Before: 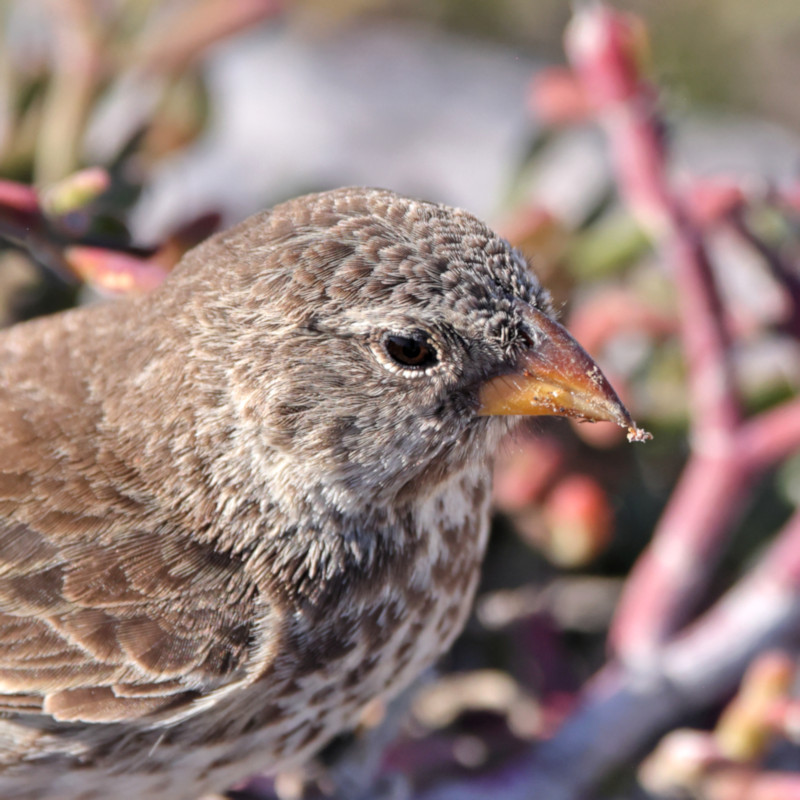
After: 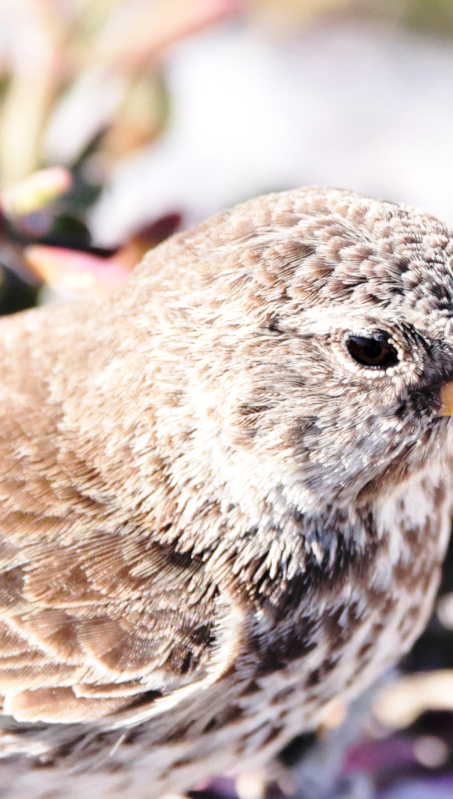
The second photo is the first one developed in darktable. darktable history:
crop: left 4.937%, right 38.328%
exposure: exposure -0.01 EV, compensate highlight preservation false
contrast brightness saturation: saturation -0.054
base curve: curves: ch0 [(0, 0) (0.028, 0.03) (0.121, 0.232) (0.46, 0.748) (0.859, 0.968) (1, 1)], preserve colors none
tone equalizer: -8 EV -0.389 EV, -7 EV -0.391 EV, -6 EV -0.314 EV, -5 EV -0.213 EV, -3 EV 0.208 EV, -2 EV 0.356 EV, -1 EV 0.387 EV, +0 EV 0.439 EV
